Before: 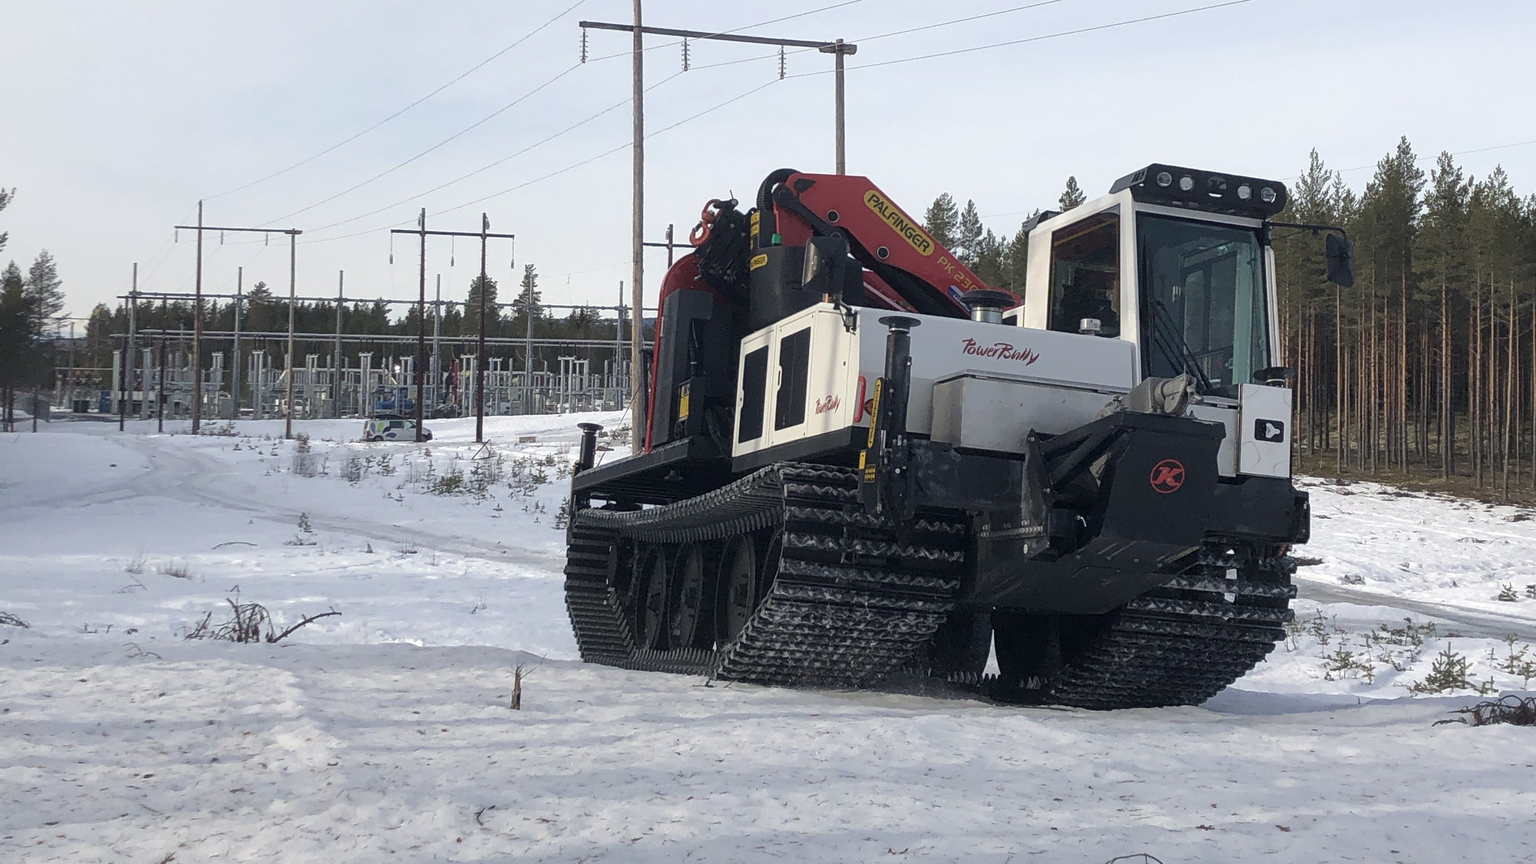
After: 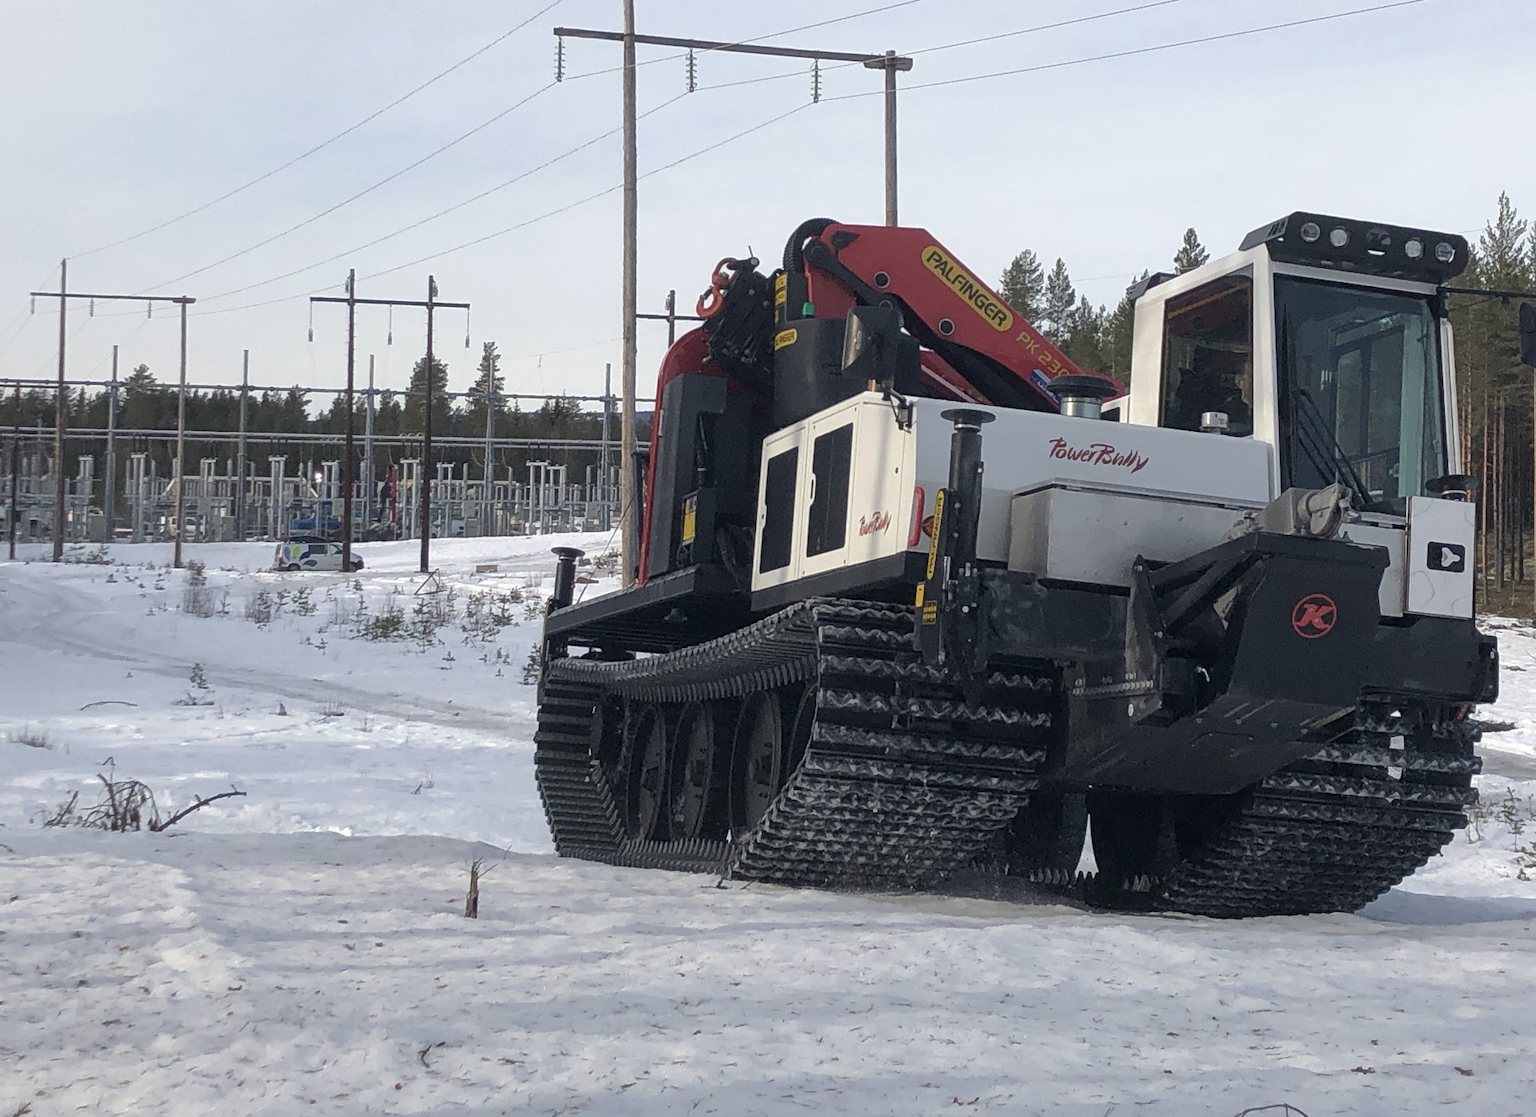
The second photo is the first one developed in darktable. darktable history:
shadows and highlights: shadows 25.38, highlights -24.23
crop: left 9.87%, right 12.792%
